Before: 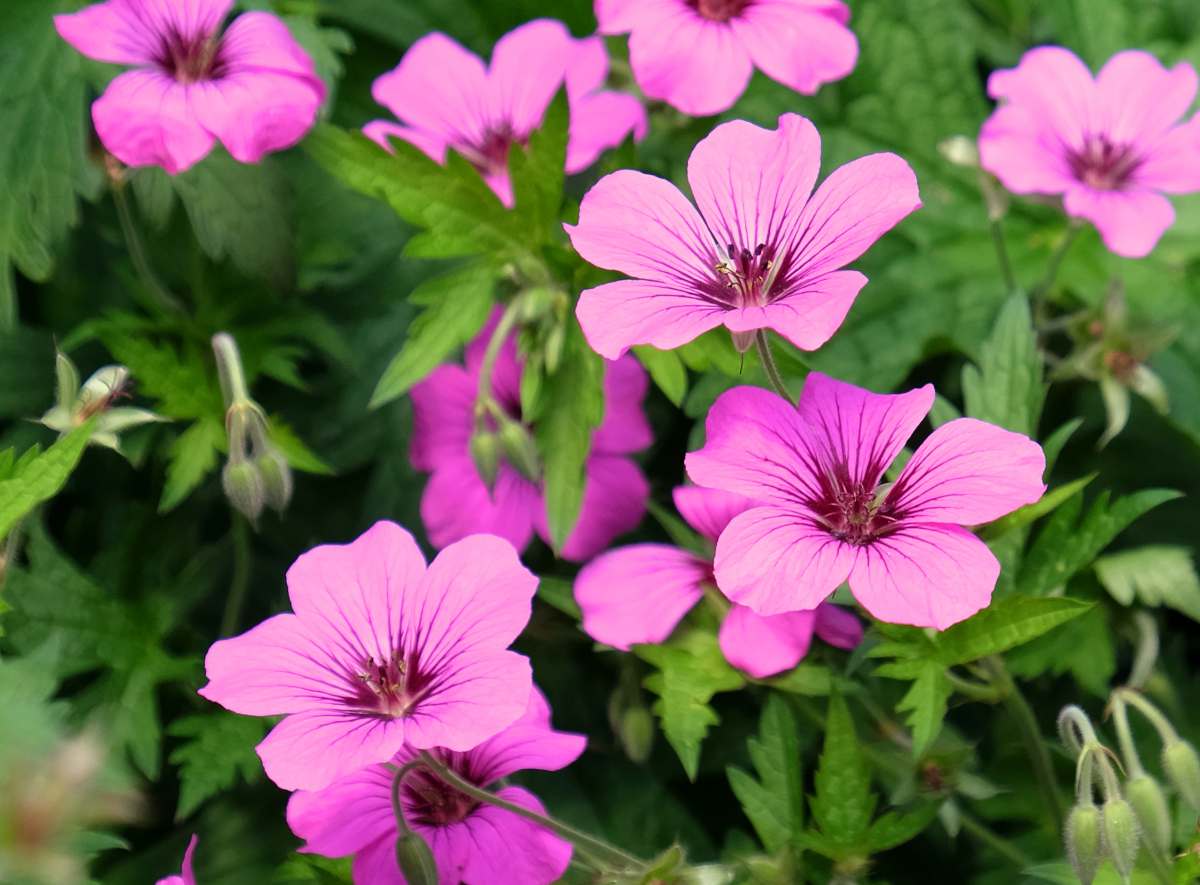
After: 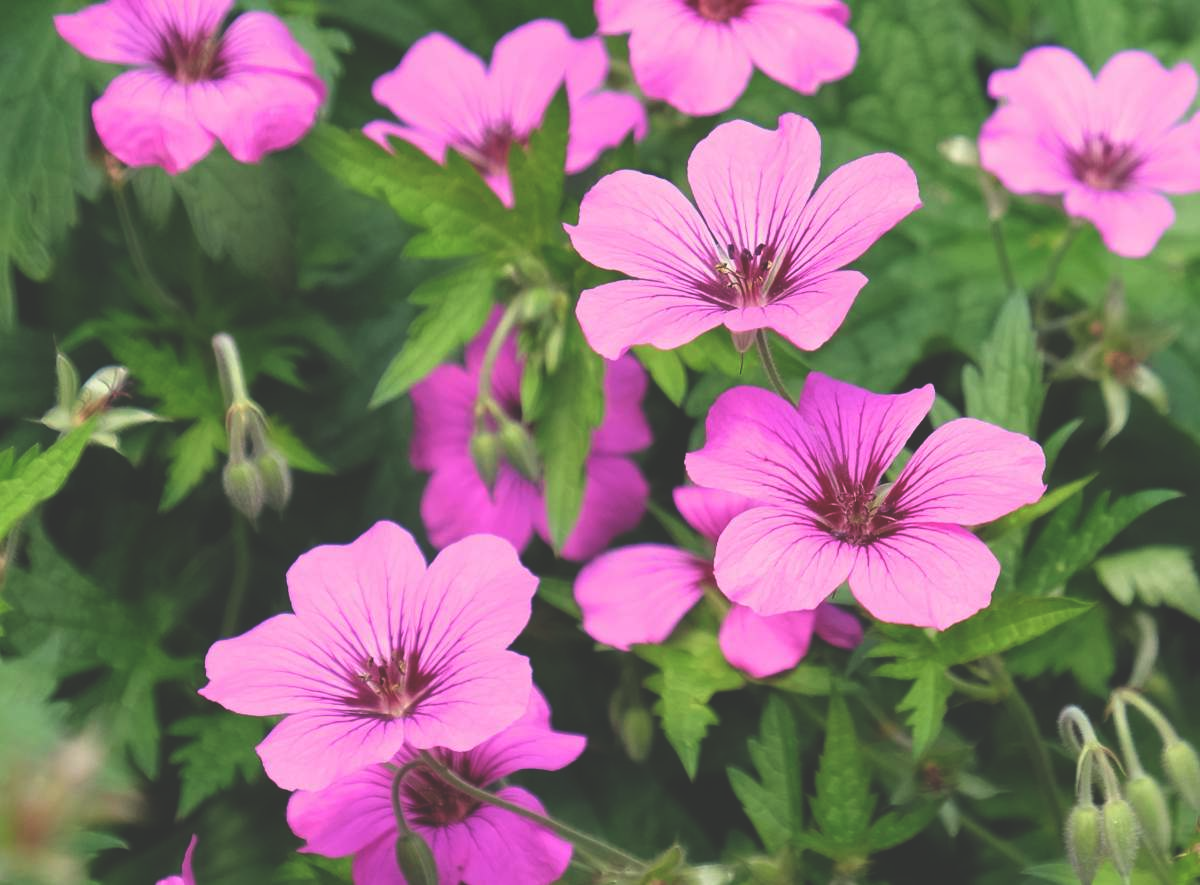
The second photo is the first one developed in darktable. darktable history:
exposure: black level correction -0.031, compensate highlight preservation false
